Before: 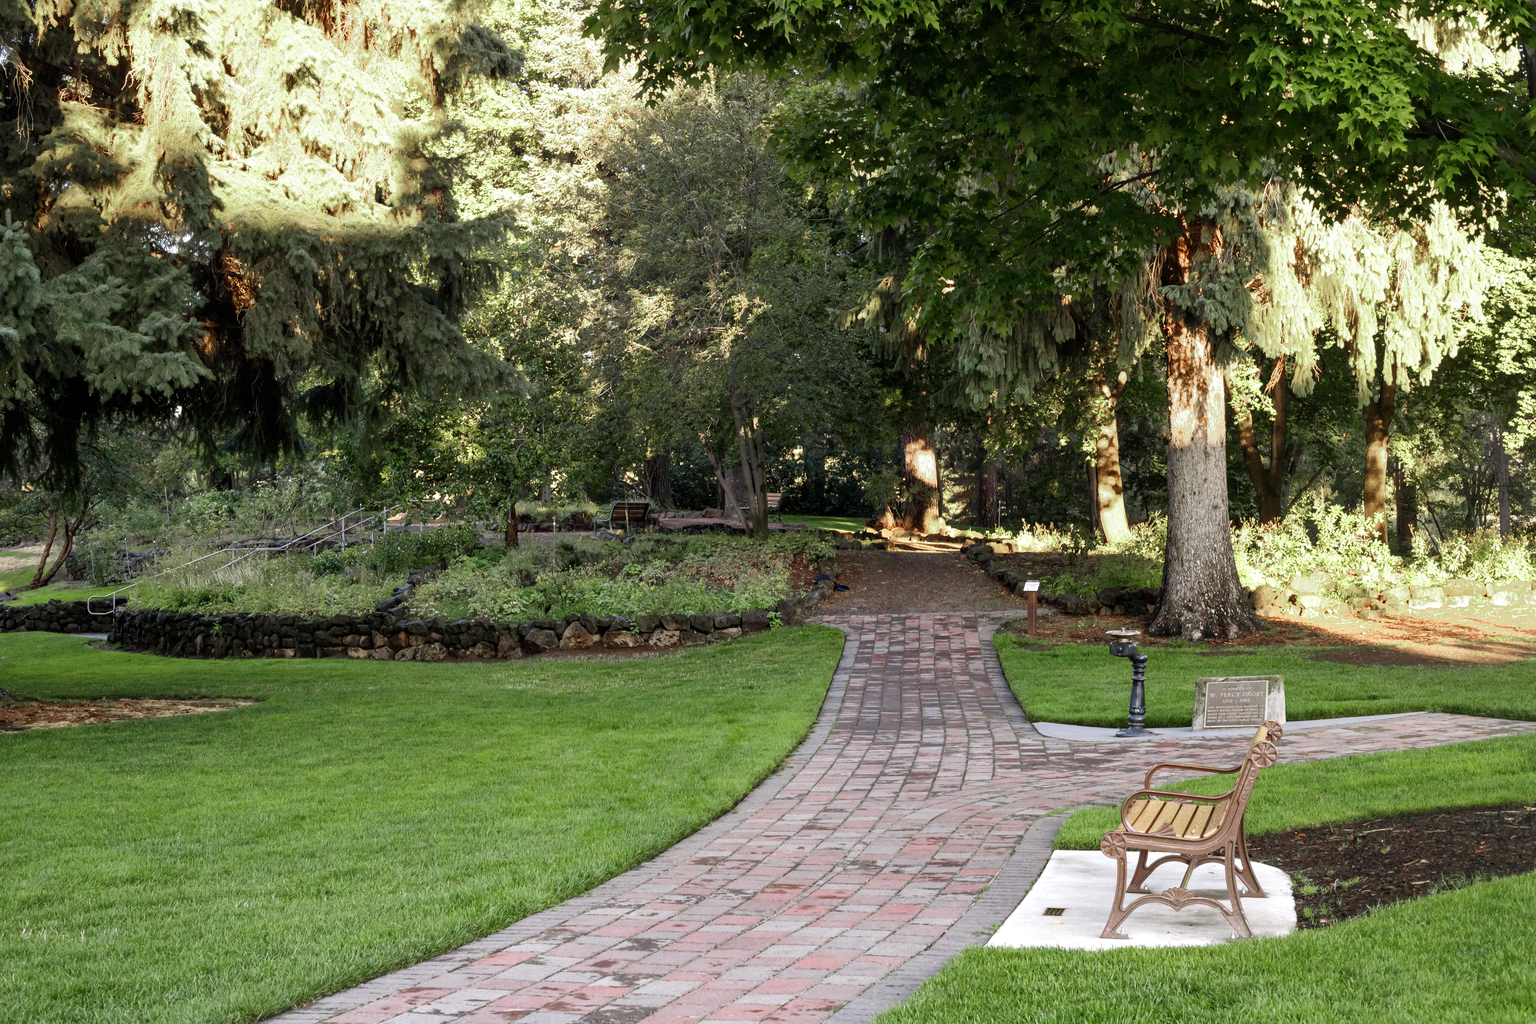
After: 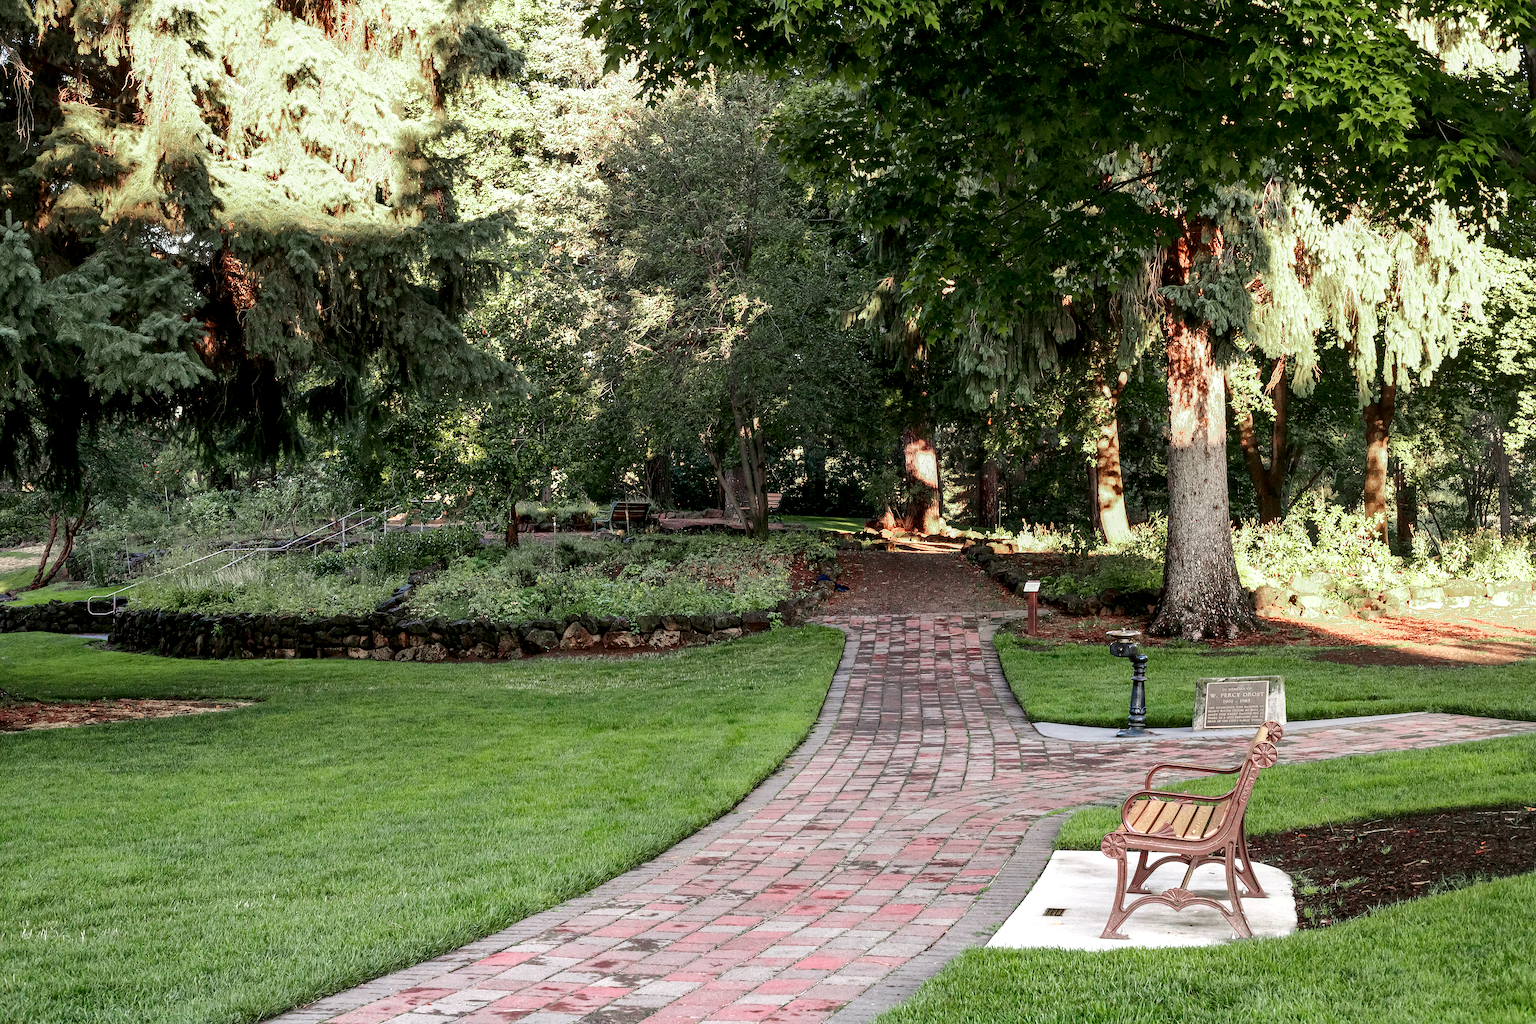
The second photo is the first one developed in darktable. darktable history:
sharpen: radius 1.384, amount 1.262, threshold 0.627
tone curve: curves: ch0 [(0, 0.021) (0.059, 0.053) (0.212, 0.18) (0.337, 0.304) (0.495, 0.505) (0.725, 0.731) (0.89, 0.919) (1, 1)]; ch1 [(0, 0) (0.094, 0.081) (0.285, 0.299) (0.413, 0.43) (0.479, 0.475) (0.54, 0.55) (0.615, 0.65) (0.683, 0.688) (1, 1)]; ch2 [(0, 0) (0.257, 0.217) (0.434, 0.434) (0.498, 0.507) (0.599, 0.578) (1, 1)], color space Lab, independent channels, preserve colors none
local contrast: shadows 96%, midtone range 0.5
tone equalizer: edges refinement/feathering 500, mask exposure compensation -1.57 EV, preserve details no
